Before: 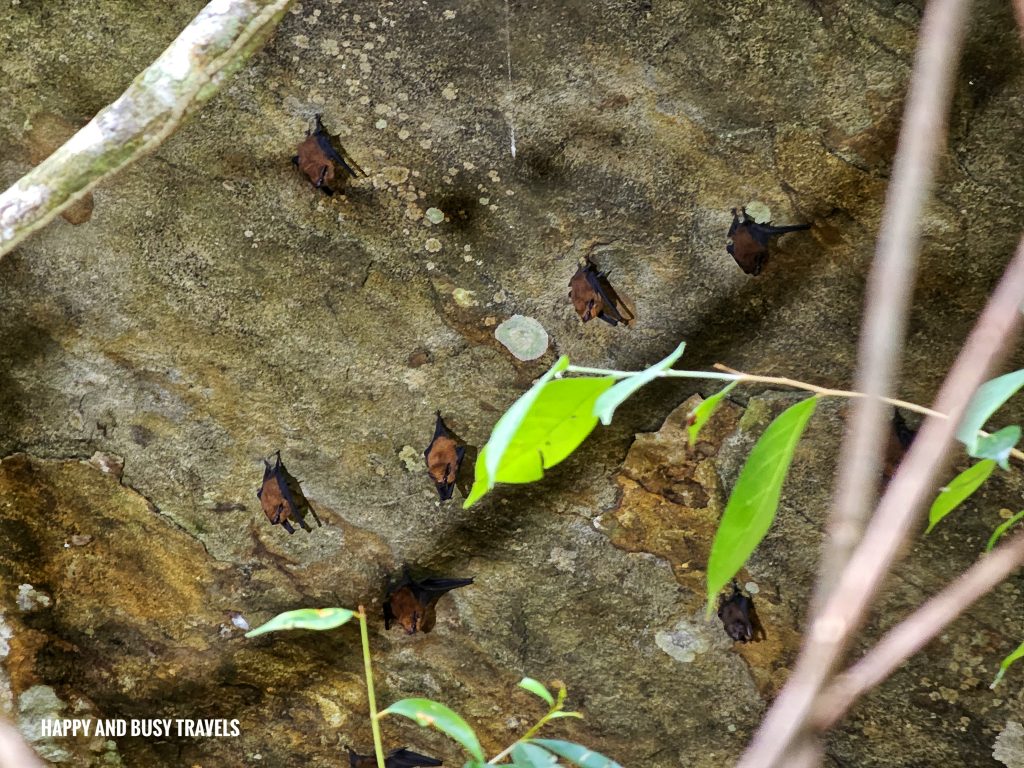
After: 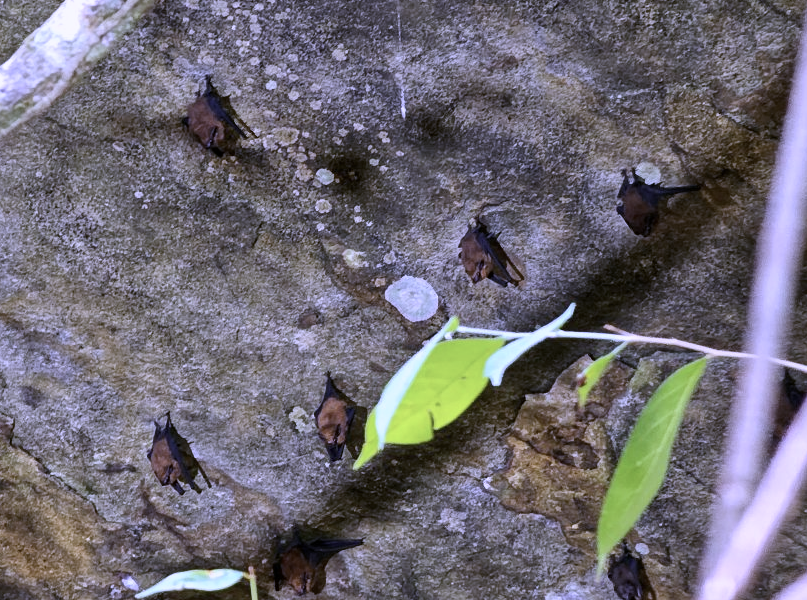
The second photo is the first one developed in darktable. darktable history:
crop and rotate: left 10.77%, top 5.1%, right 10.41%, bottom 16.76%
exposure: exposure -0.153 EV, compensate highlight preservation false
contrast brightness saturation: contrast 0.1, saturation -0.3
white balance: red 0.98, blue 1.61
